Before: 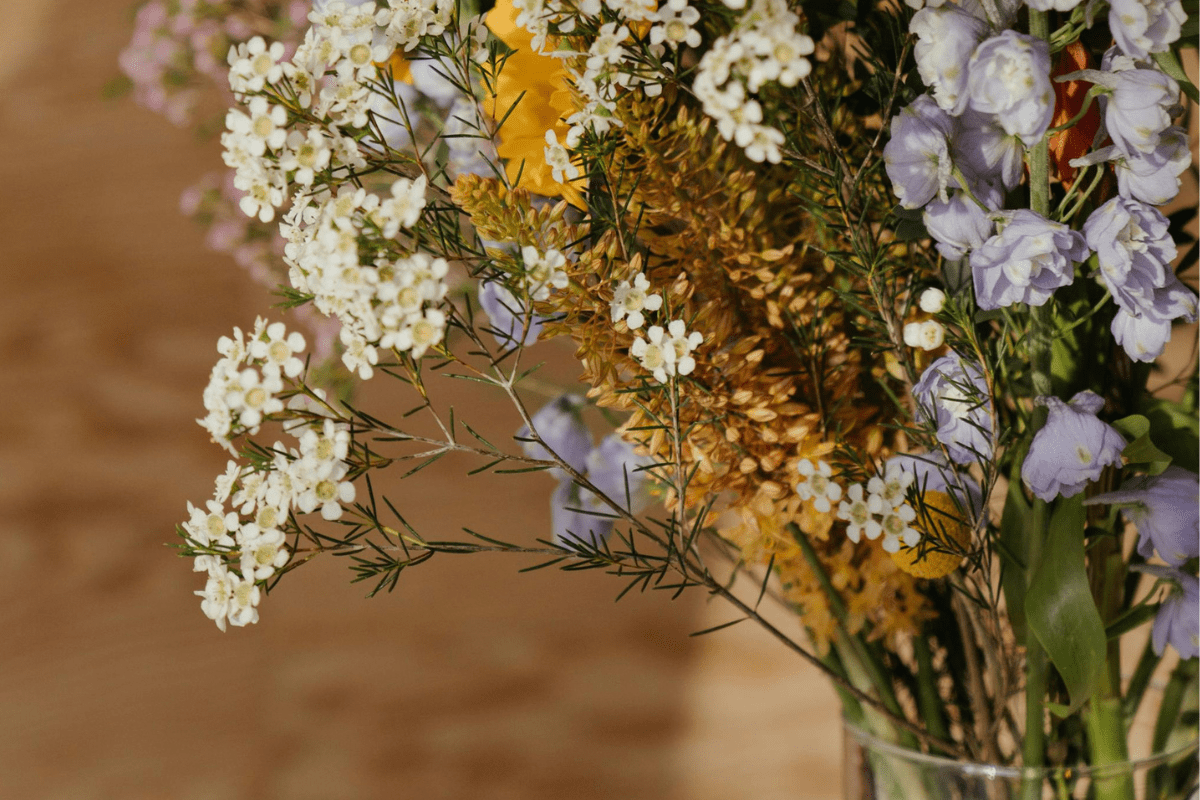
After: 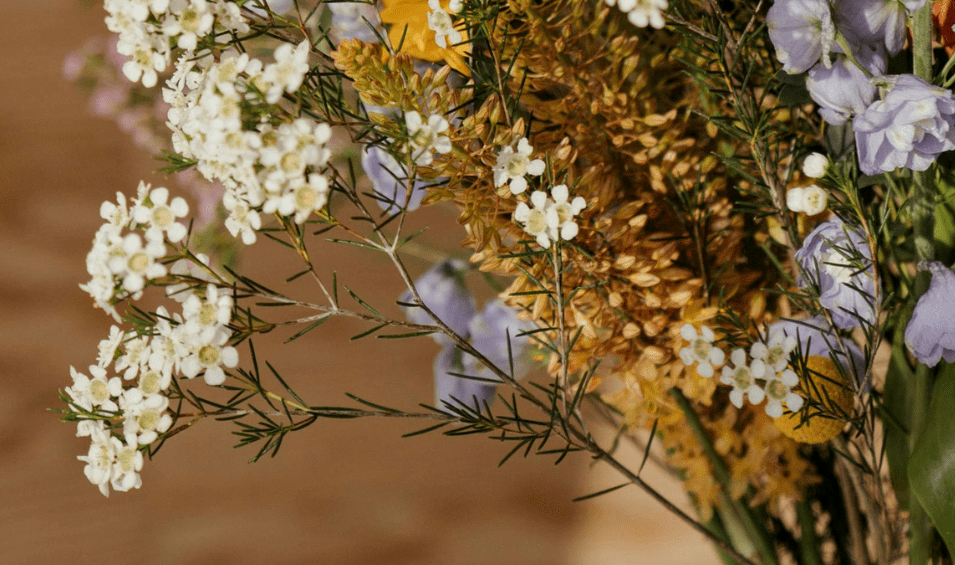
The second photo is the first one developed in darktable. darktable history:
local contrast: highlights 107%, shadows 102%, detail 119%, midtone range 0.2
vignetting: fall-off start 115.78%, fall-off radius 58.19%
crop: left 9.756%, top 16.956%, right 10.581%, bottom 12.377%
